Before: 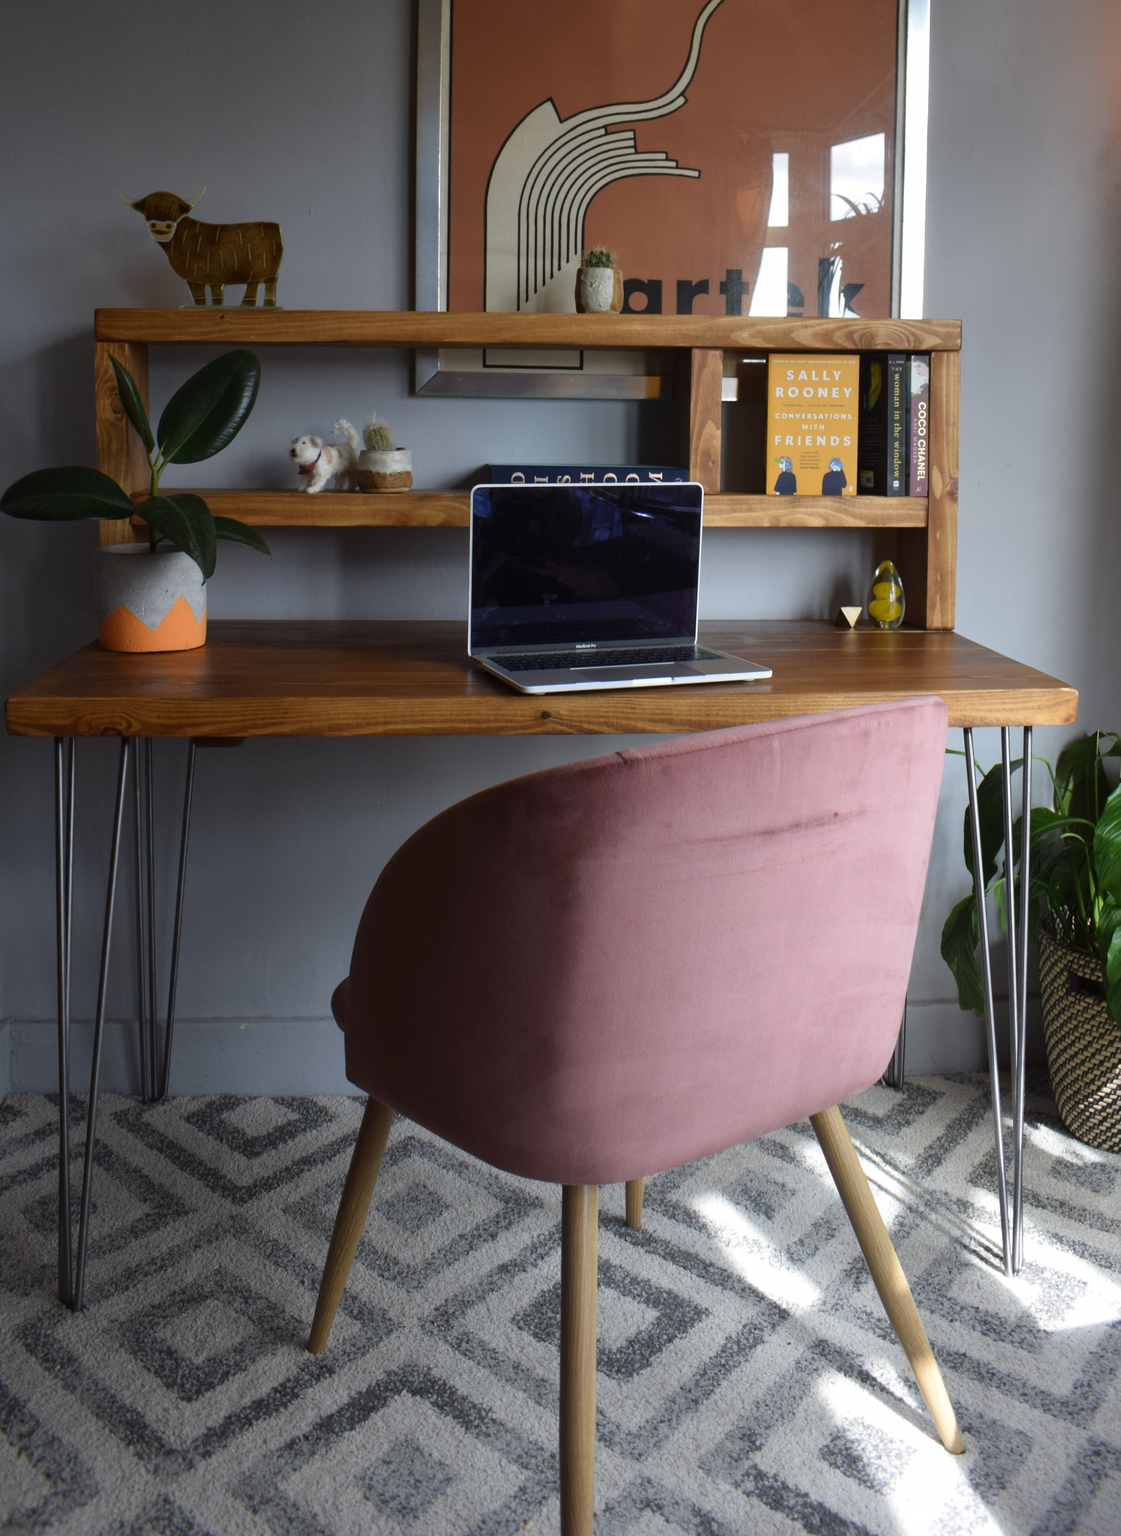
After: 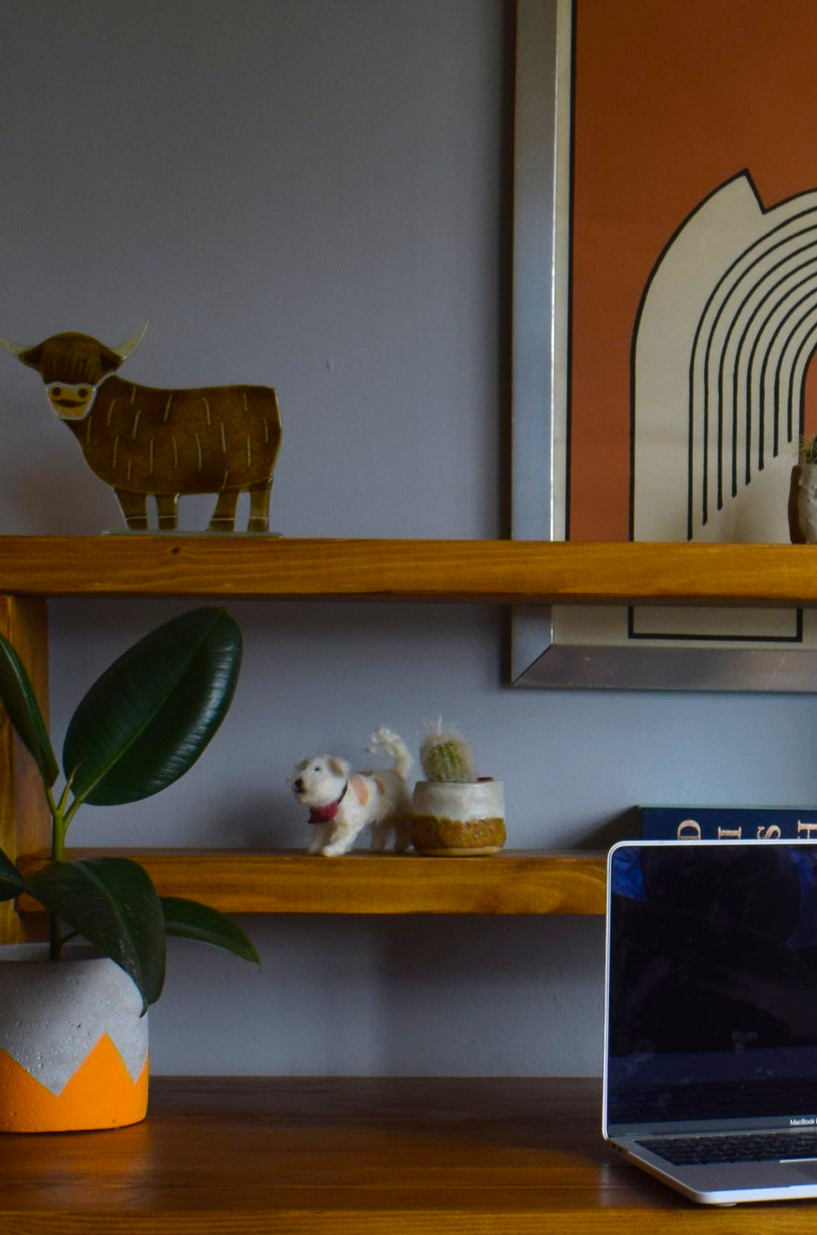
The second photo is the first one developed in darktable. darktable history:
crop and rotate: left 10.817%, top 0.062%, right 47.194%, bottom 53.626%
color balance rgb: linear chroma grading › global chroma 15%, perceptual saturation grading › global saturation 30%
